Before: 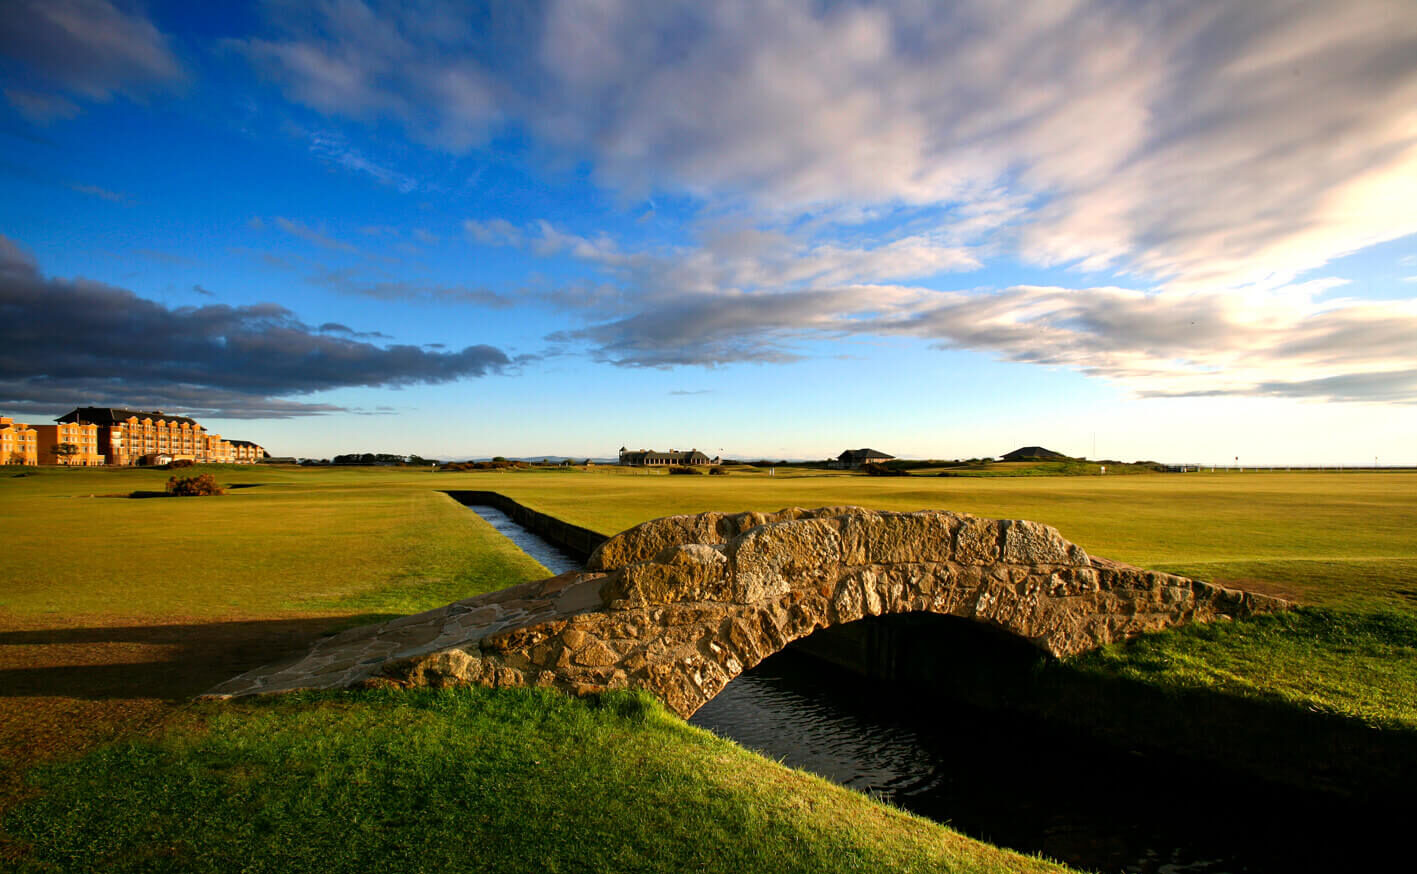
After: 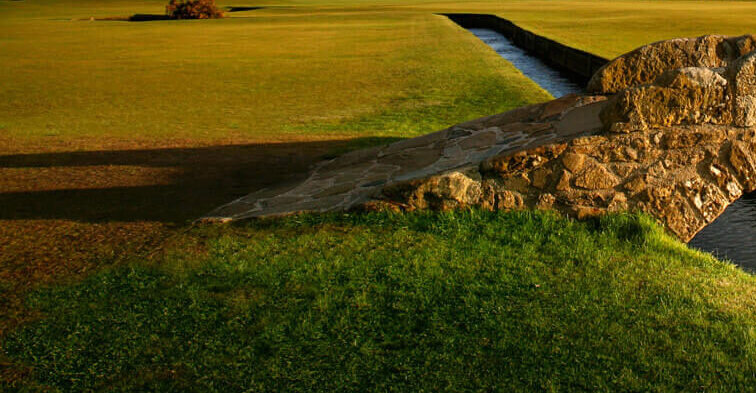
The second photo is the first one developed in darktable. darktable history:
crop and rotate: top 54.778%, right 46.61%, bottom 0.159%
exposure: black level correction 0, compensate exposure bias true, compensate highlight preservation false
